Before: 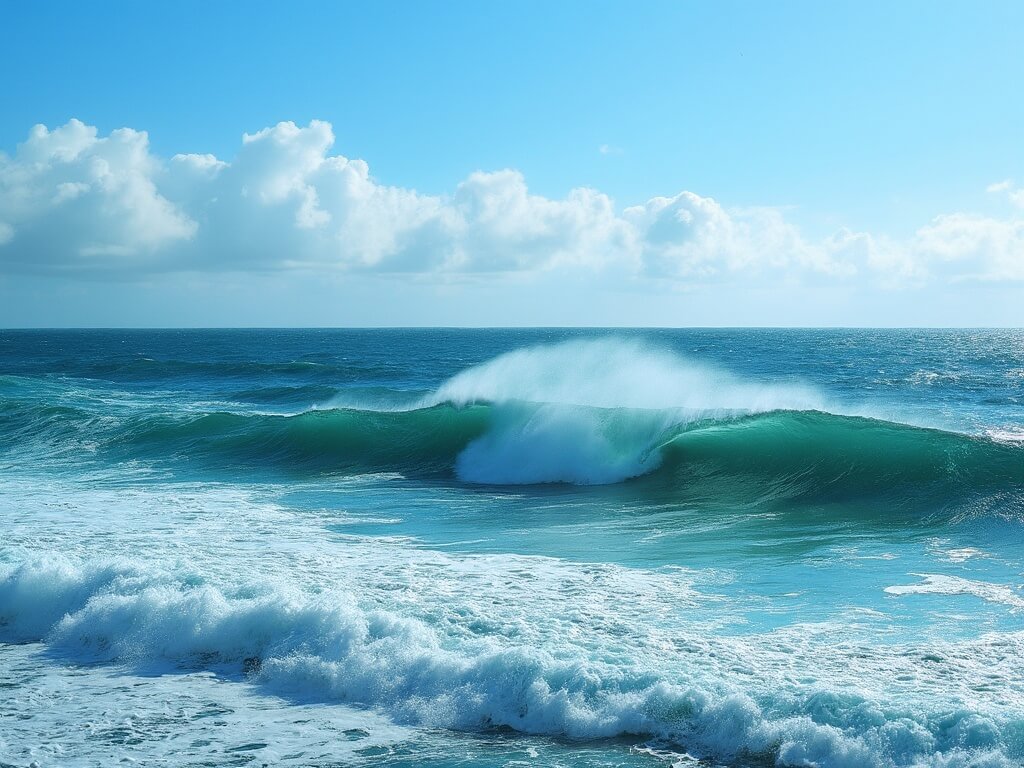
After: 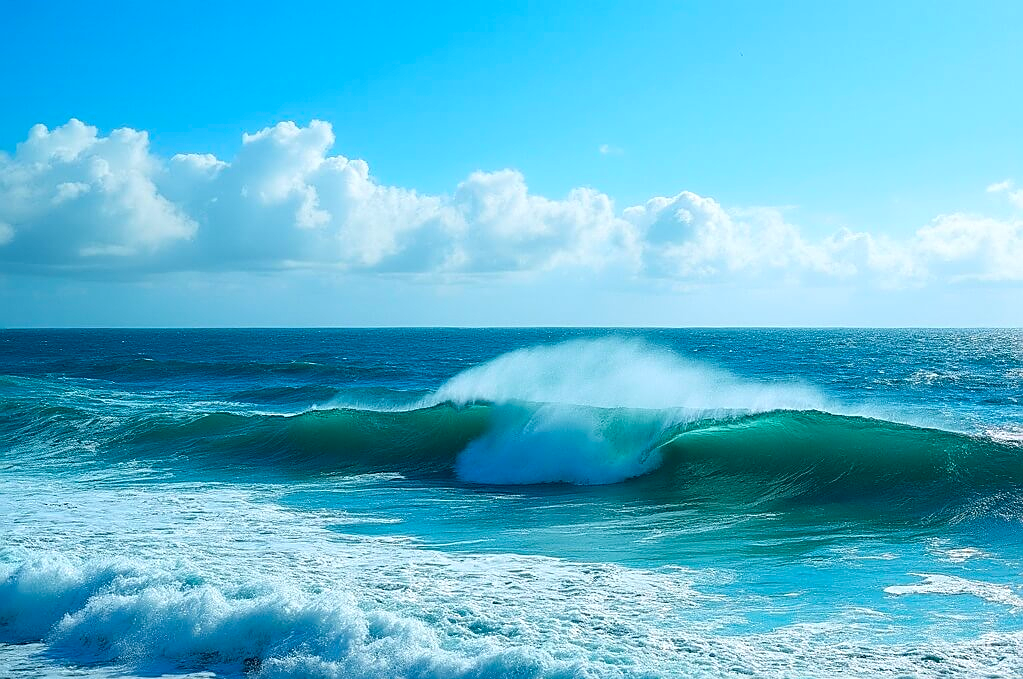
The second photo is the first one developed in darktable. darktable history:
local contrast: highlights 104%, shadows 103%, detail 119%, midtone range 0.2
contrast brightness saturation: contrast 0.093, saturation 0.27
exposure: compensate exposure bias true, compensate highlight preservation false
crop and rotate: top 0%, bottom 11.469%
sharpen: amount 0.549
tone equalizer: -7 EV 0.206 EV, -6 EV 0.086 EV, -5 EV 0.081 EV, -4 EV 0.077 EV, -2 EV -0.021 EV, -1 EV -0.045 EV, +0 EV -0.037 EV
haze removal: strength 0.109, compatibility mode true, adaptive false
